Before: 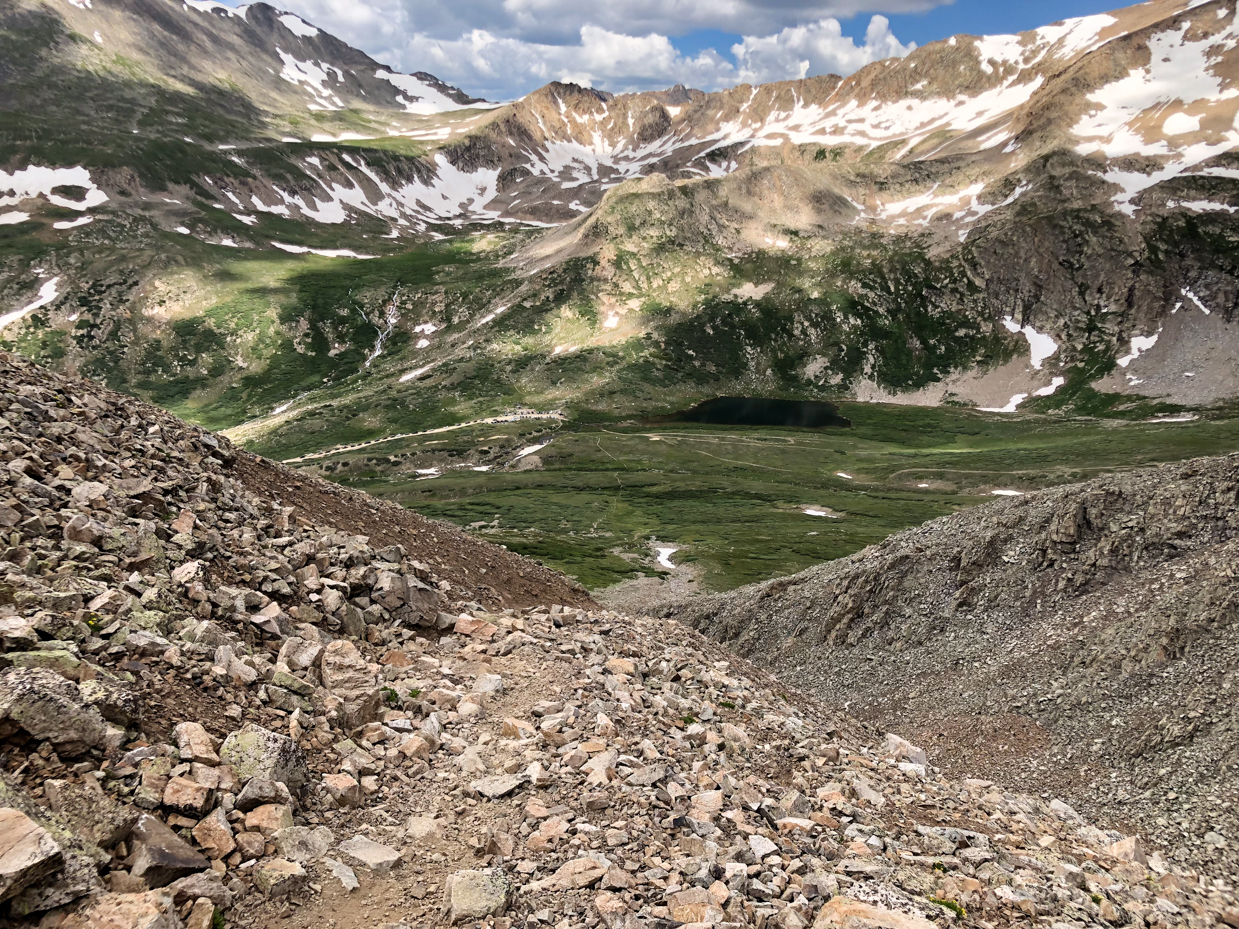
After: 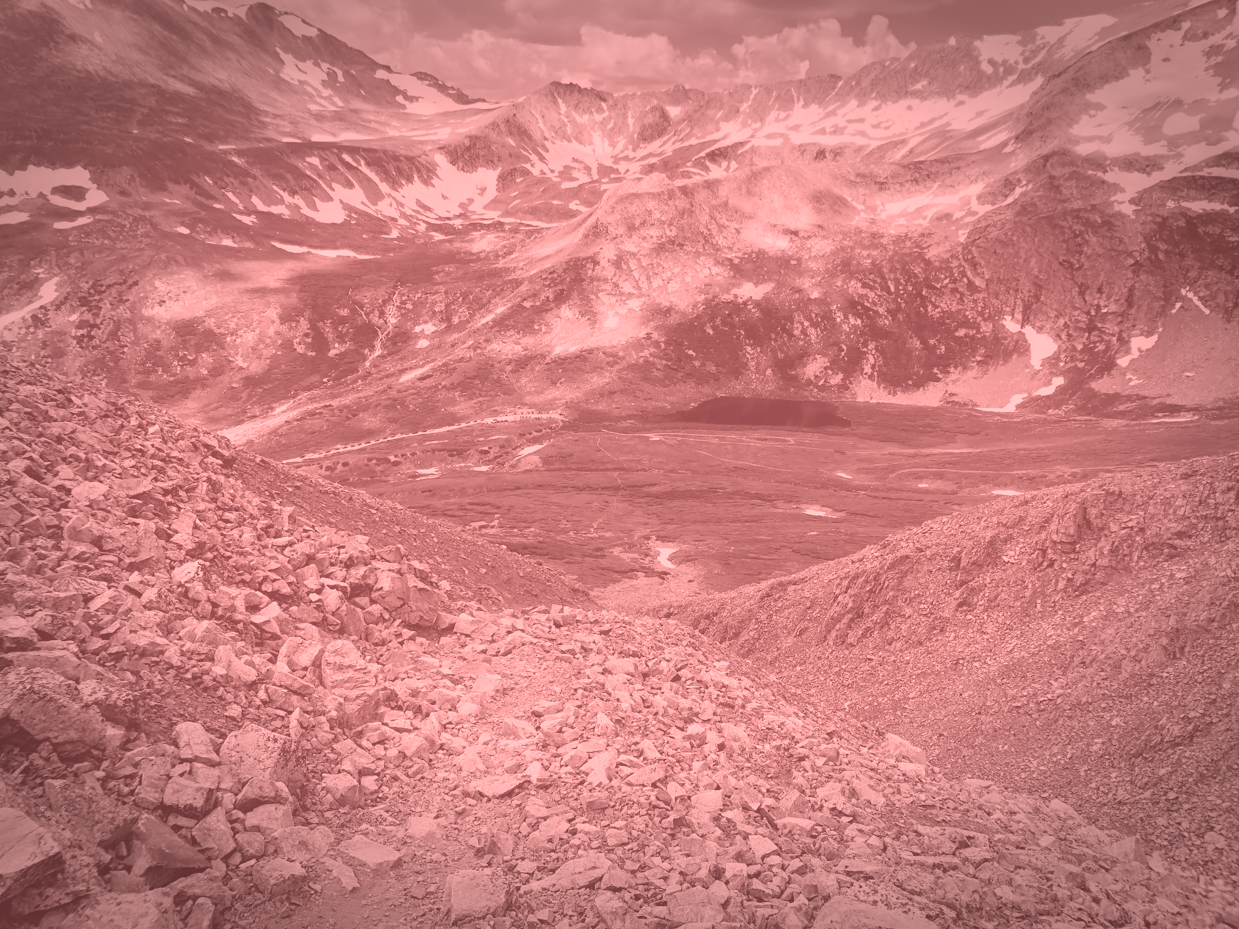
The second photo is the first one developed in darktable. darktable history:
colorize: saturation 51%, source mix 50.67%, lightness 50.67%
vignetting: fall-off start 70.97%, brightness -0.584, saturation -0.118, width/height ratio 1.333
